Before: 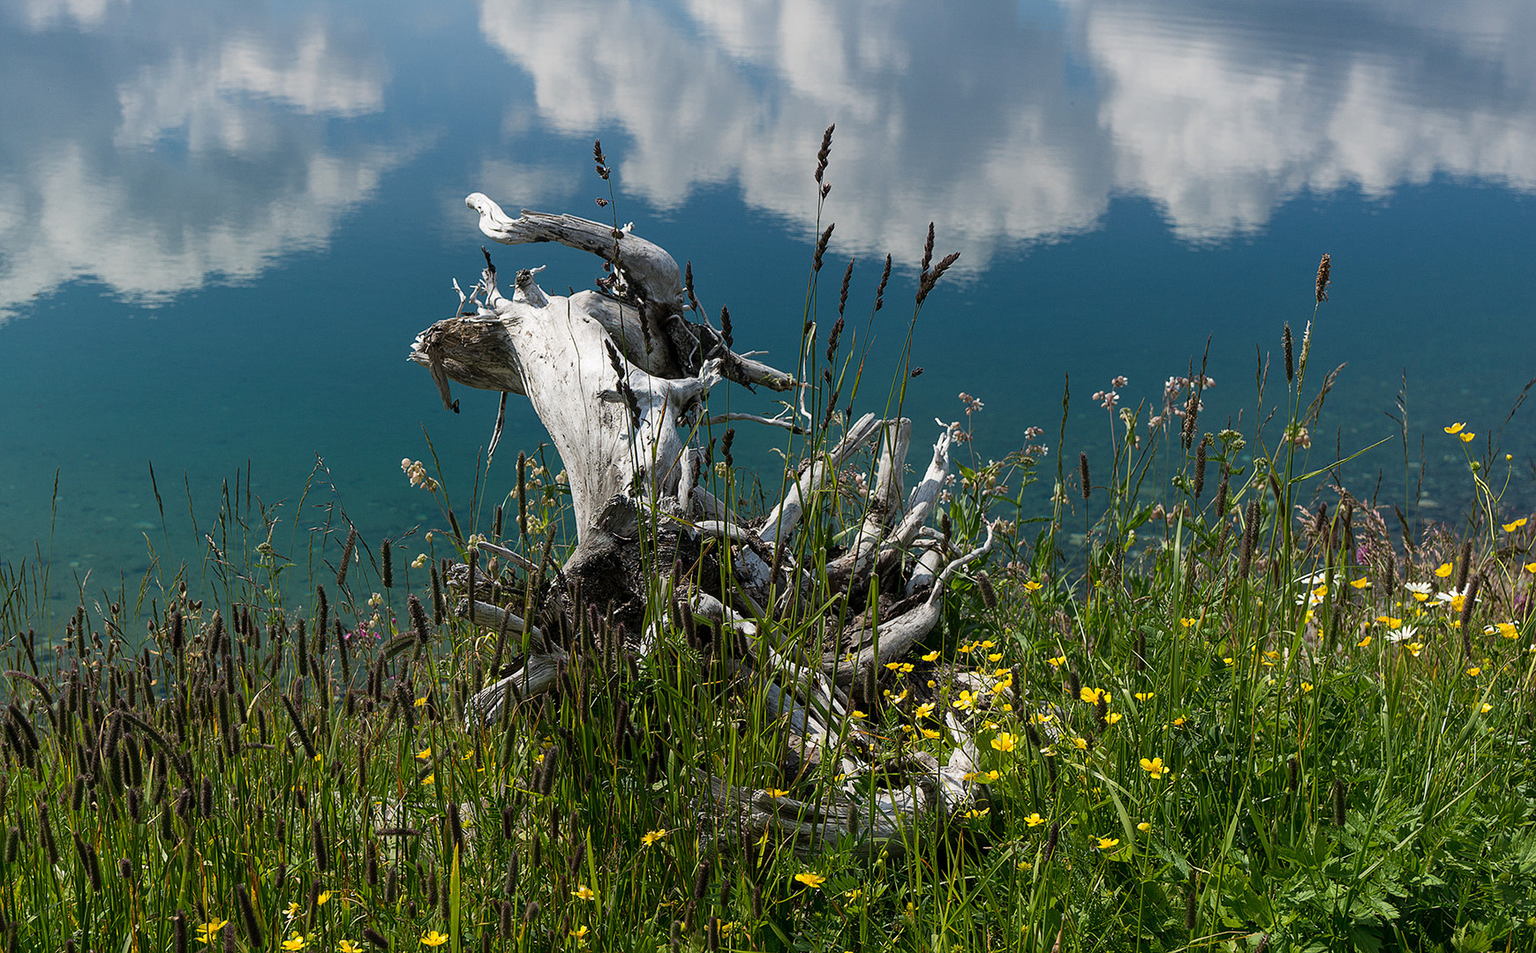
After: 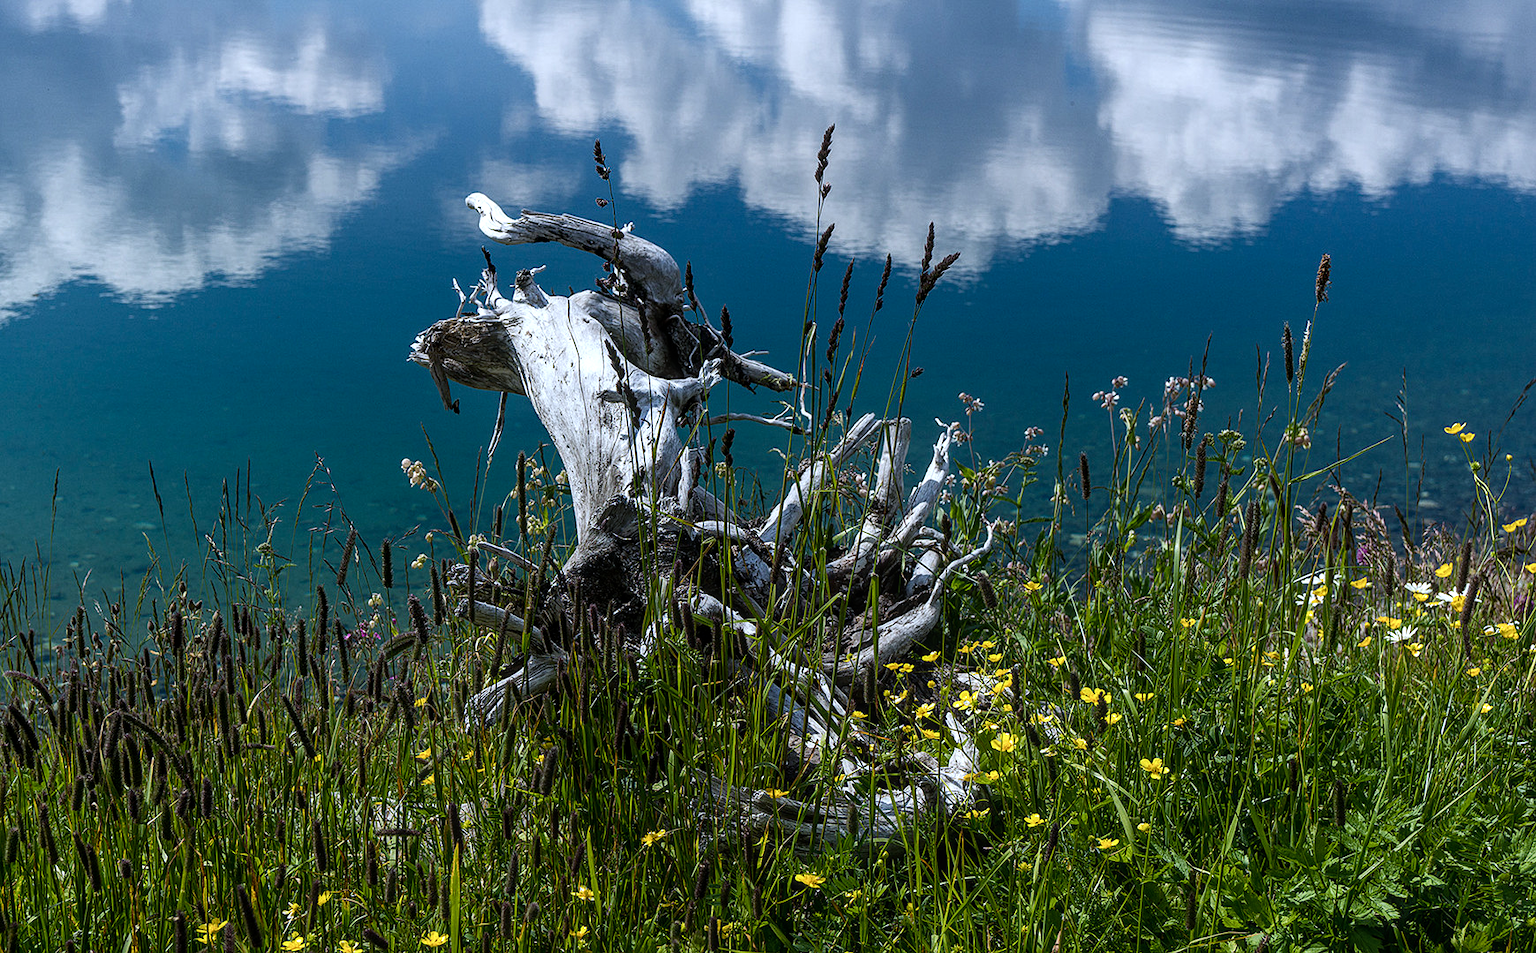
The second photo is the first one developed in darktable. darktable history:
color balance rgb: shadows lift › luminance -20%, power › hue 72.24°, highlights gain › luminance 15%, global offset › hue 171.6°, perceptual saturation grading › highlights -15%, perceptual saturation grading › shadows 25%, global vibrance 30%, contrast 10%
contrast brightness saturation: contrast -0.08, brightness -0.04, saturation -0.11
white balance: red 0.931, blue 1.11
local contrast: detail 130%
rgb levels: preserve colors max RGB
